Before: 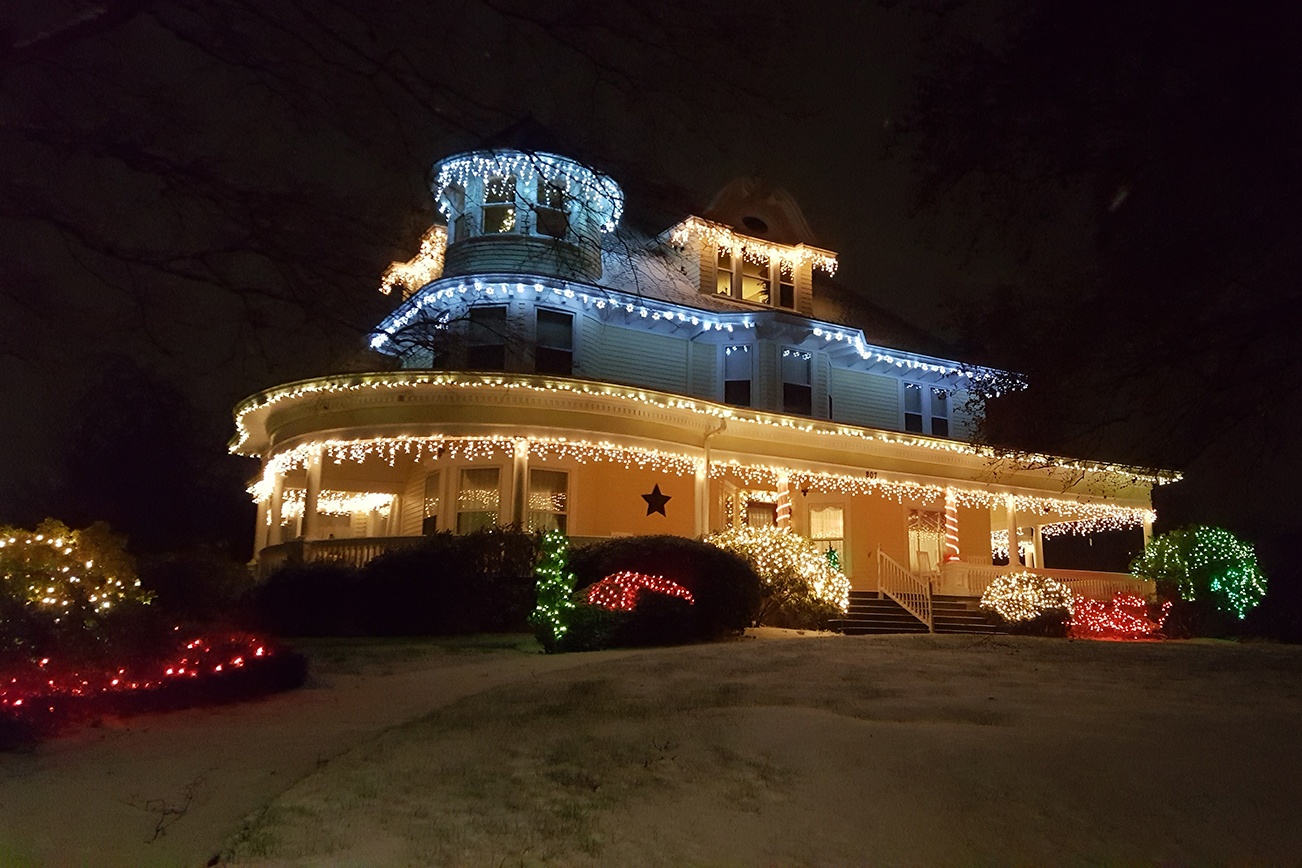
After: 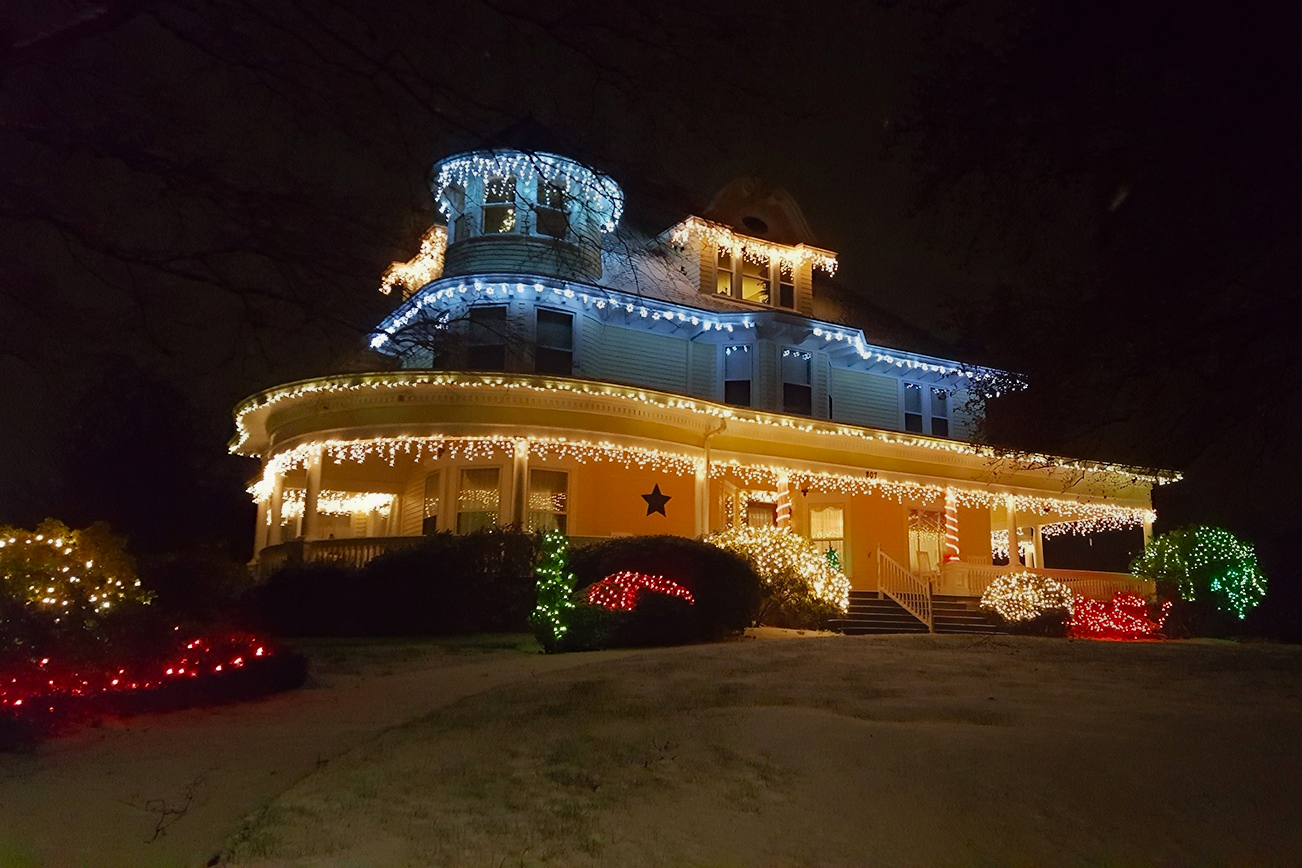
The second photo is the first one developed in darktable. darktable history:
vibrance: vibrance 75%
haze removal: strength 0.29, distance 0.25, compatibility mode true, adaptive false
contrast equalizer: octaves 7, y [[0.6 ×6], [0.55 ×6], [0 ×6], [0 ×6], [0 ×6]], mix -0.36
